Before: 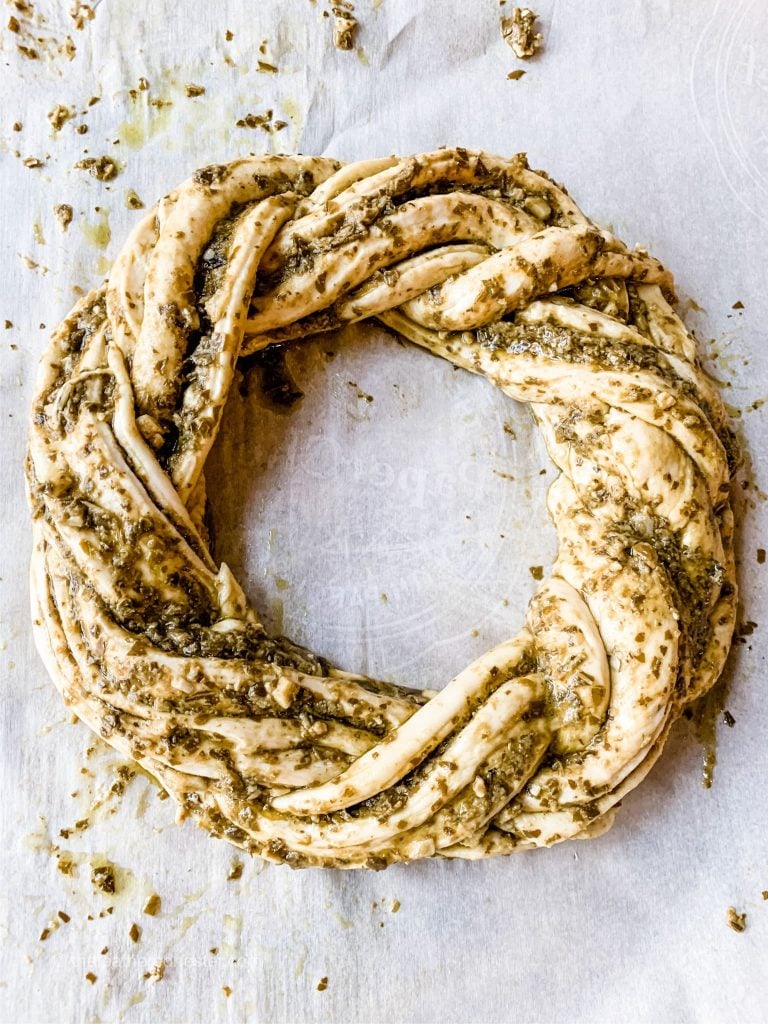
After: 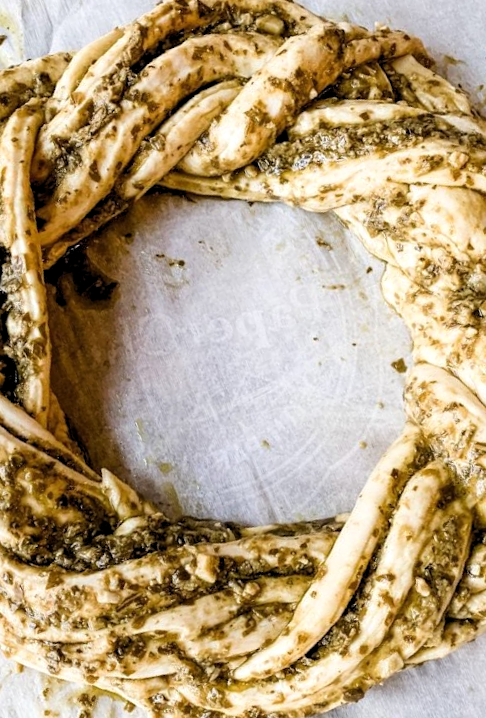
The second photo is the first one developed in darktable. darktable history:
crop and rotate: angle 20.89°, left 6.869%, right 3.759%, bottom 1.097%
levels: levels [0.026, 0.507, 0.987]
